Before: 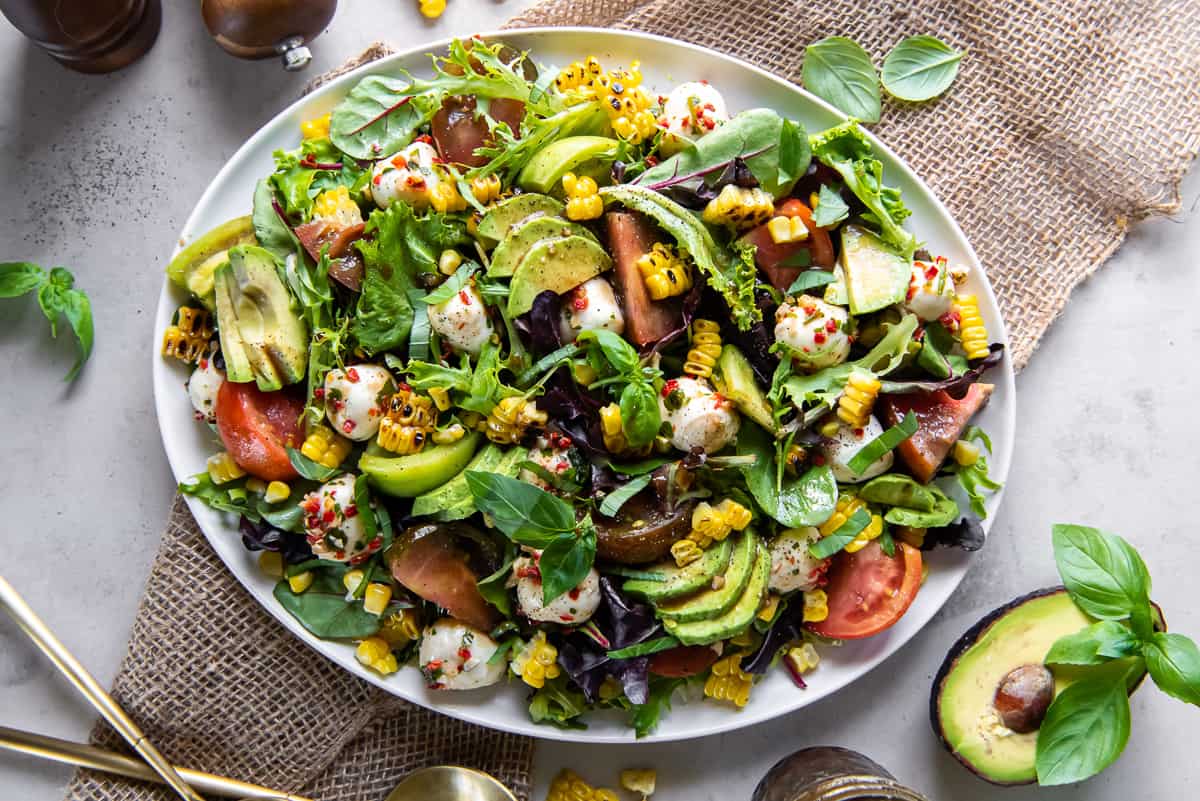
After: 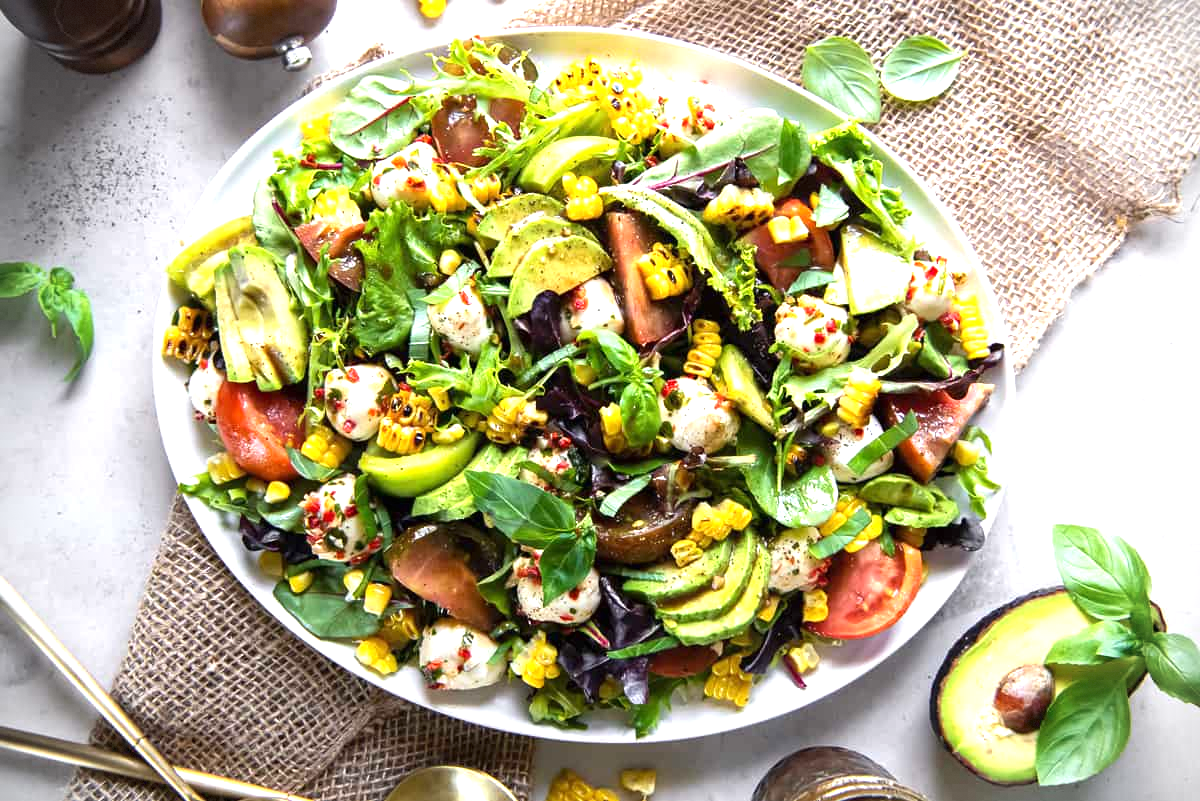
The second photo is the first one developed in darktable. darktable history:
vignetting: dithering 8-bit output
exposure: black level correction 0, exposure 0.89 EV, compensate highlight preservation false
